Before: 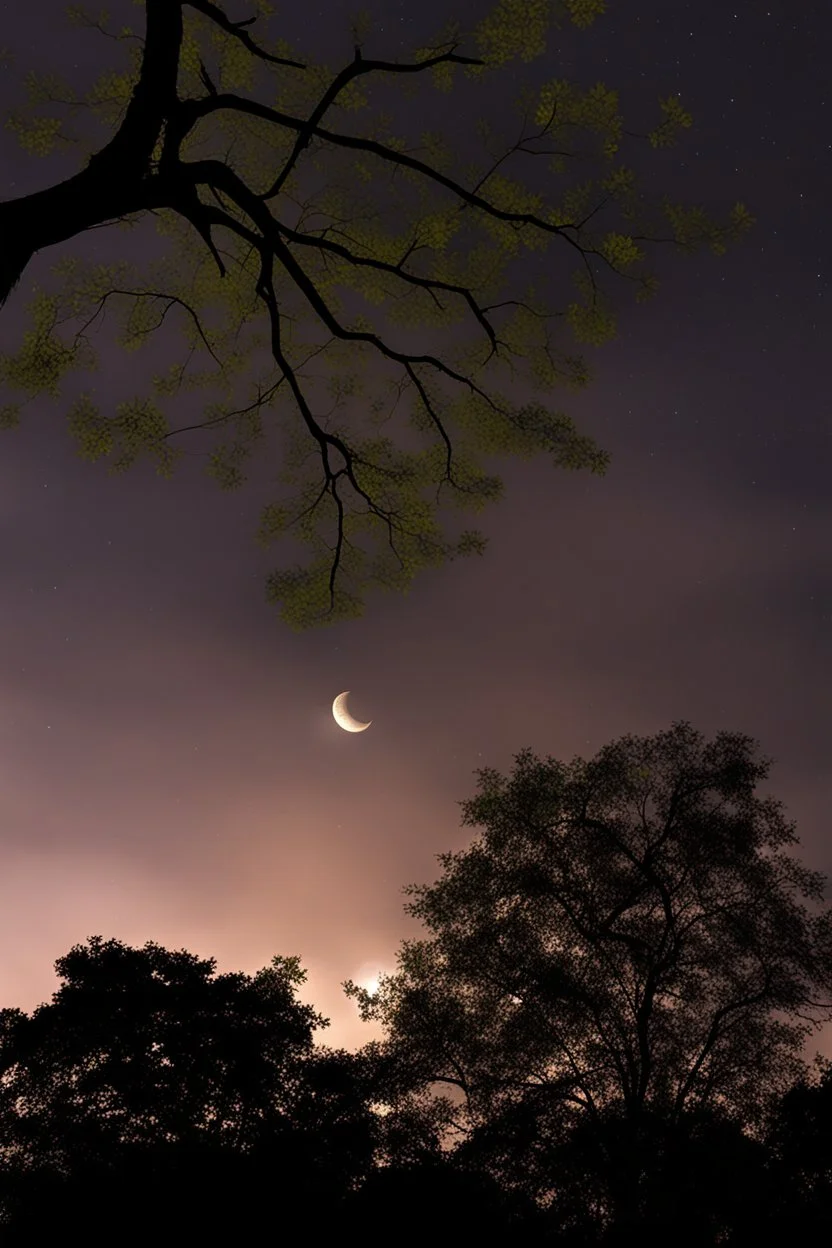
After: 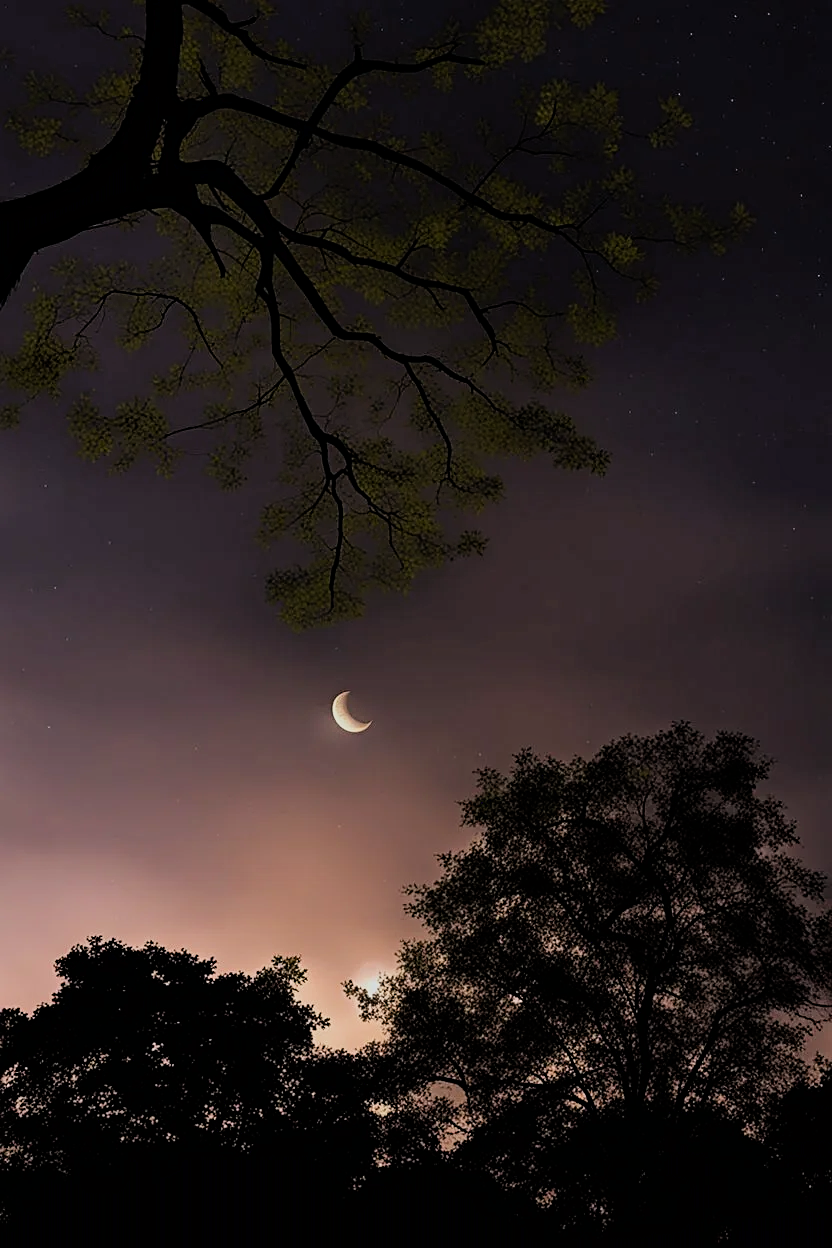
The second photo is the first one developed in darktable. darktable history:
filmic rgb: black relative exposure -7.65 EV, white relative exposure 4.56 EV, hardness 3.61, color science v6 (2022)
haze removal: compatibility mode true, adaptive false
sharpen: on, module defaults
